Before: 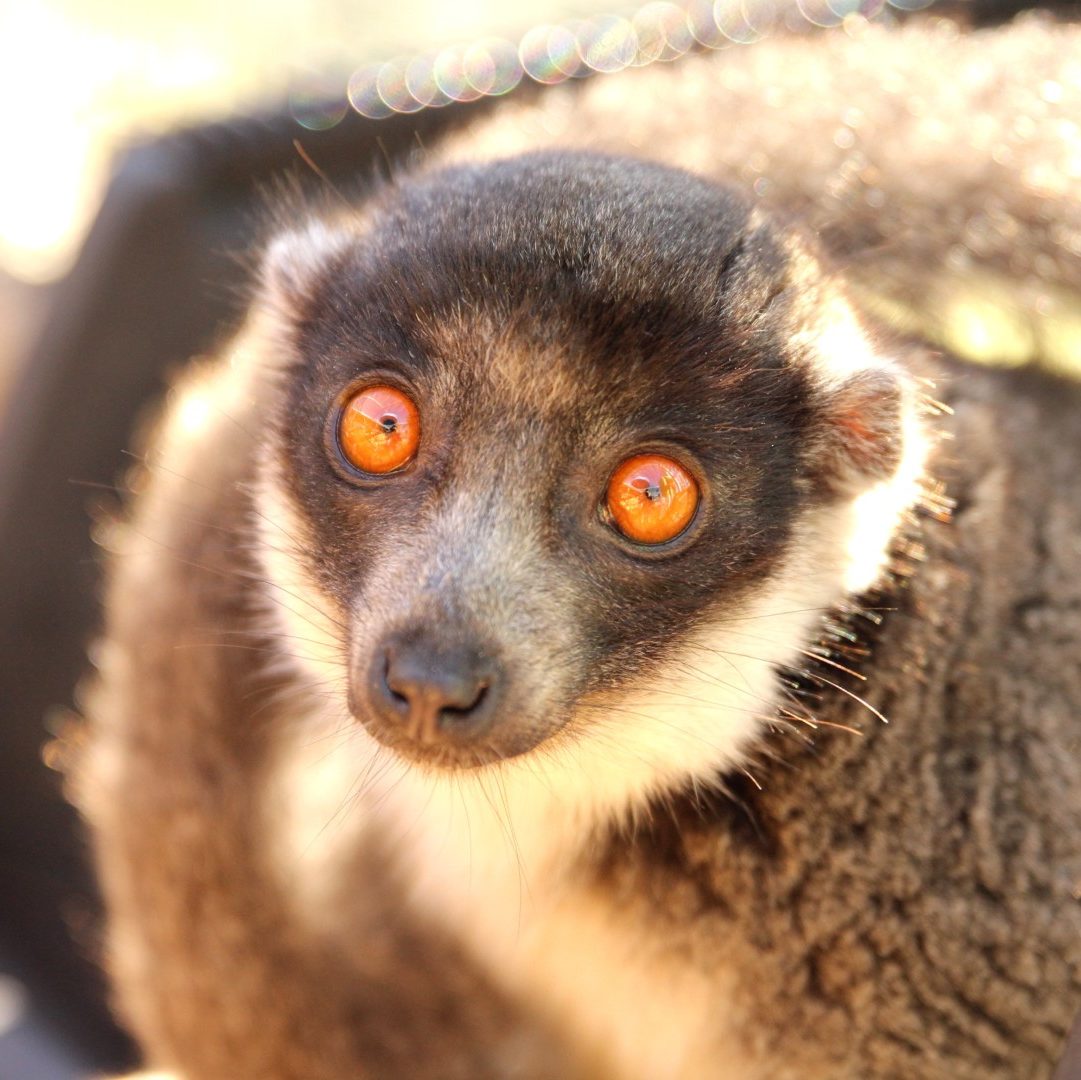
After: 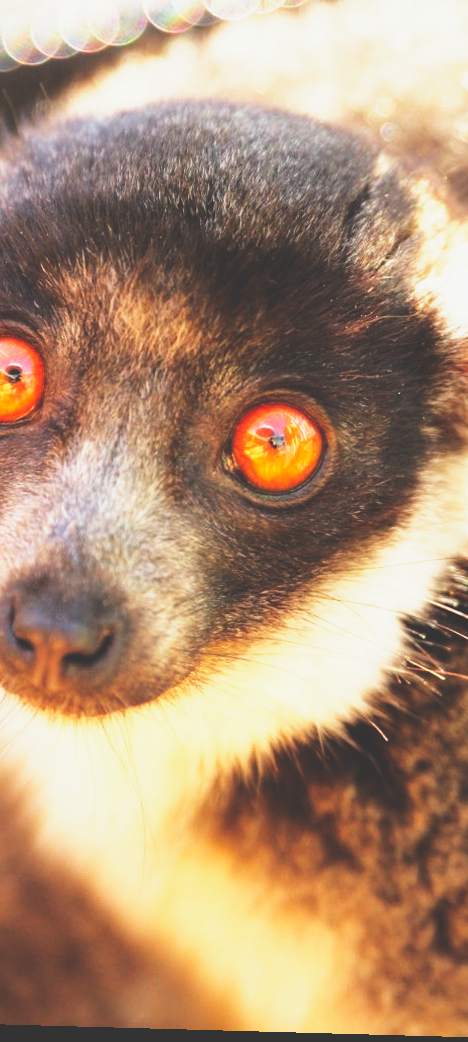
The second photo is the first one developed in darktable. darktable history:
rotate and perspective: lens shift (horizontal) -0.055, automatic cropping off
crop: left 33.452%, top 6.025%, right 23.155%
base curve: curves: ch0 [(0, 0.036) (0.007, 0.037) (0.604, 0.887) (1, 1)], preserve colors none
shadows and highlights: shadows -20, white point adjustment -2, highlights -35
